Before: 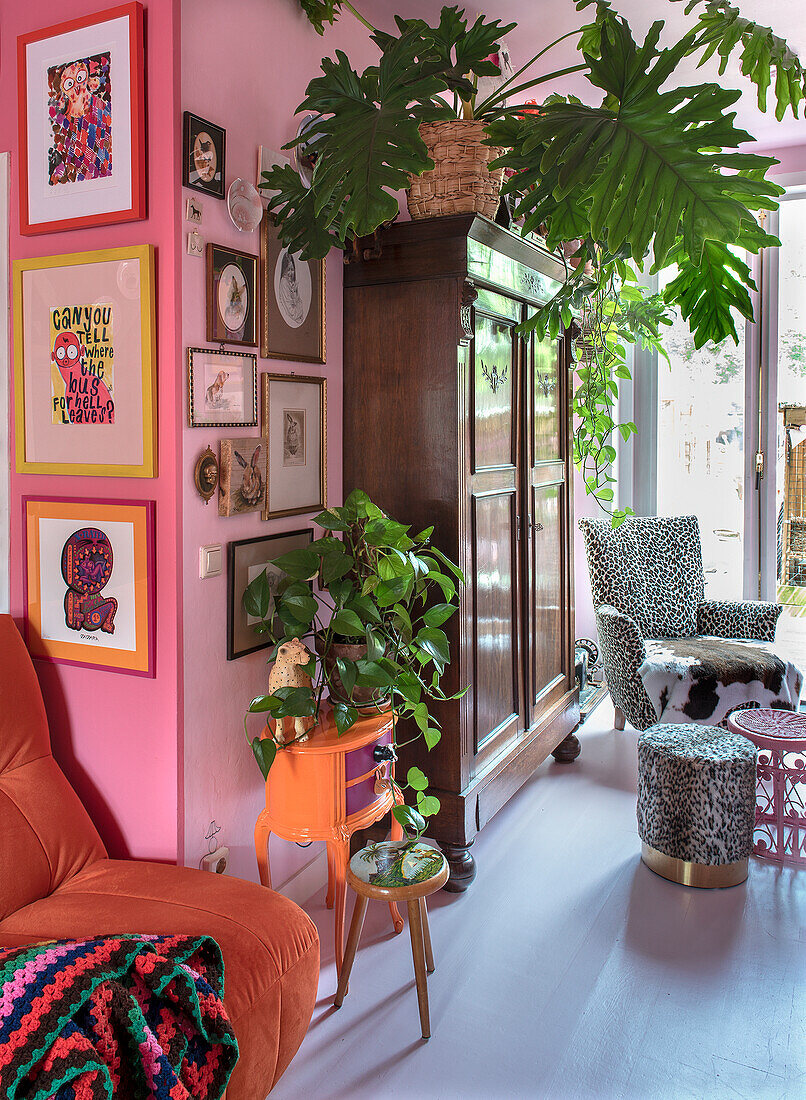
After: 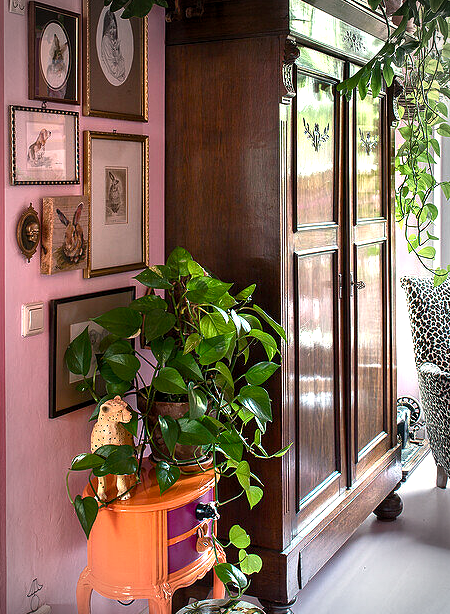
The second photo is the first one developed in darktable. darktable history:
crop and rotate: left 22.13%, top 22.054%, right 22.026%, bottom 22.102%
color balance rgb: shadows lift › chroma 2%, shadows lift › hue 185.64°, power › luminance 1.48%, highlights gain › chroma 3%, highlights gain › hue 54.51°, global offset › luminance -0.4%, perceptual saturation grading › highlights -18.47%, perceptual saturation grading › mid-tones 6.62%, perceptual saturation grading › shadows 28.22%, perceptual brilliance grading › highlights 15.68%, perceptual brilliance grading › shadows -14.29%, global vibrance 25.96%, contrast 6.45%
vignetting: automatic ratio true
